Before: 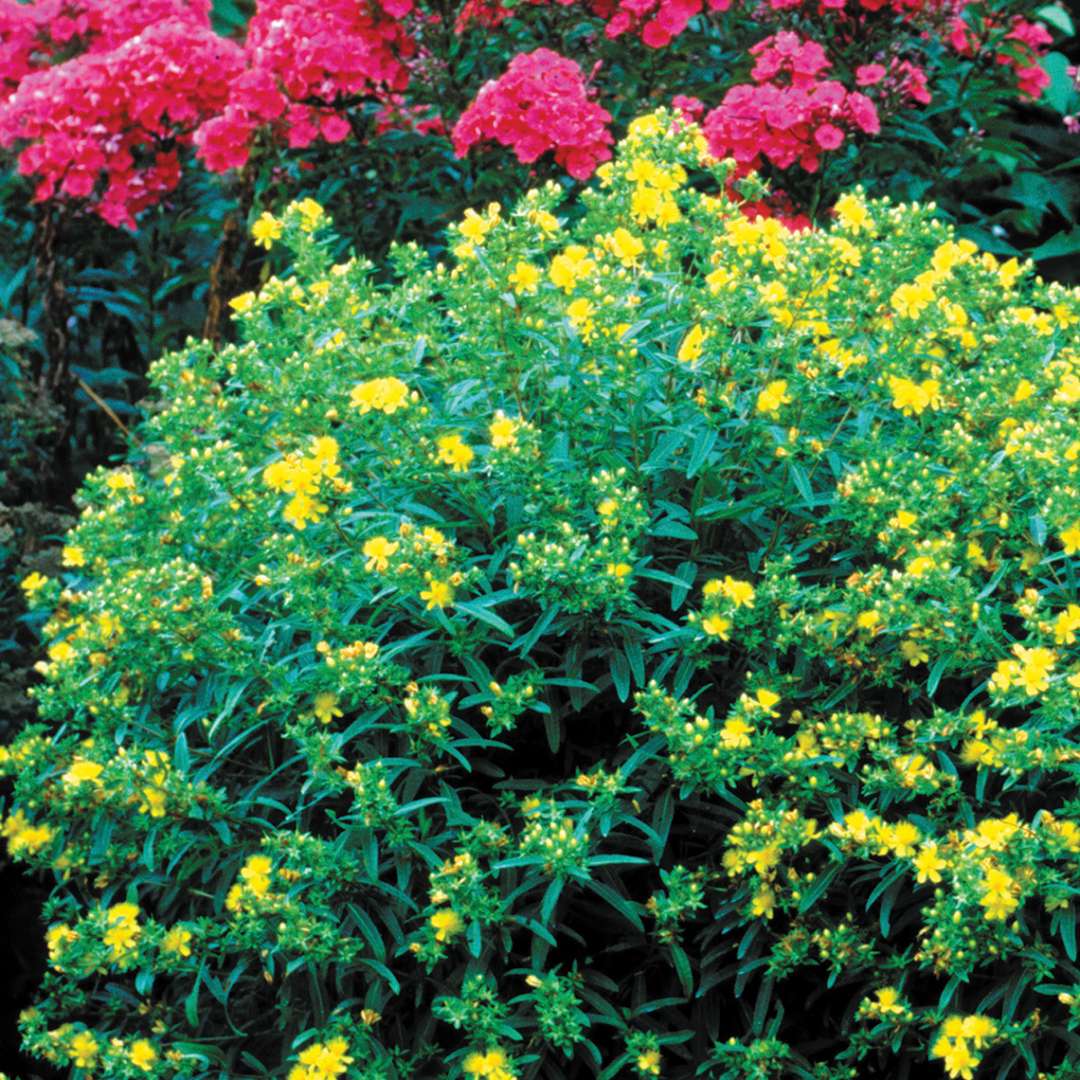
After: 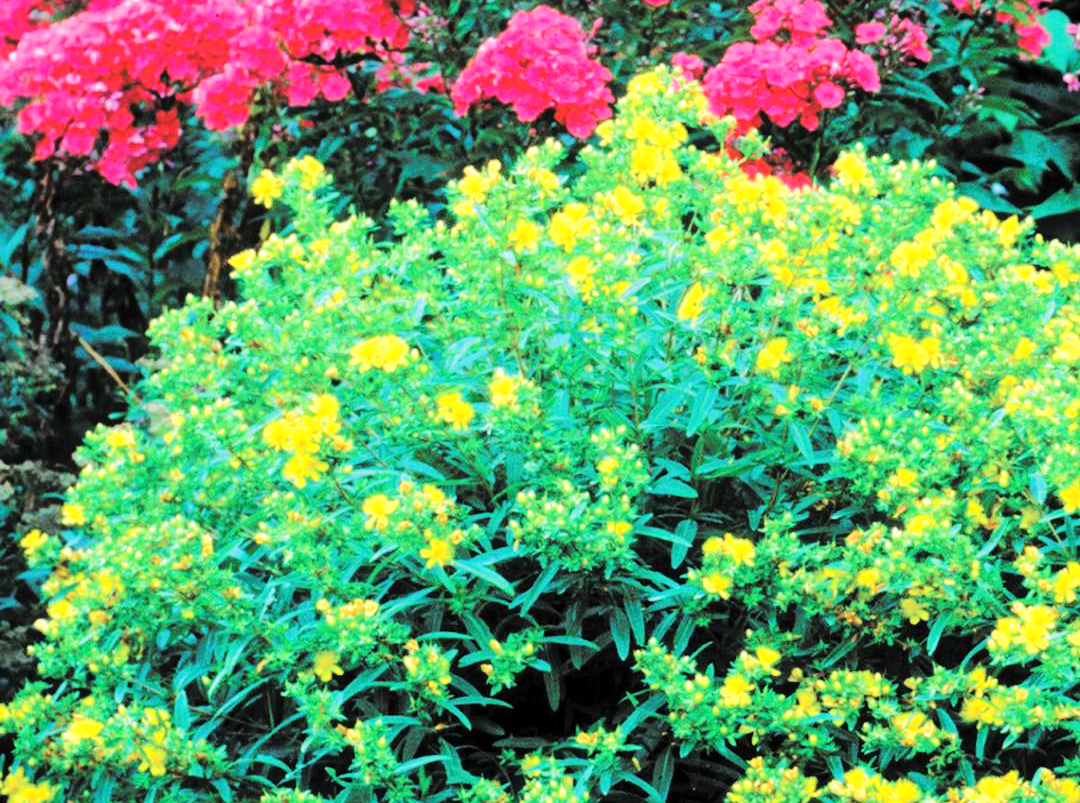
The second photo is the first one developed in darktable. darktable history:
crop: top 3.949%, bottom 21.62%
tone equalizer: -7 EV 0.145 EV, -6 EV 0.581 EV, -5 EV 1.17 EV, -4 EV 1.36 EV, -3 EV 1.16 EV, -2 EV 0.6 EV, -1 EV 0.156 EV, edges refinement/feathering 500, mask exposure compensation -1.57 EV, preserve details no
